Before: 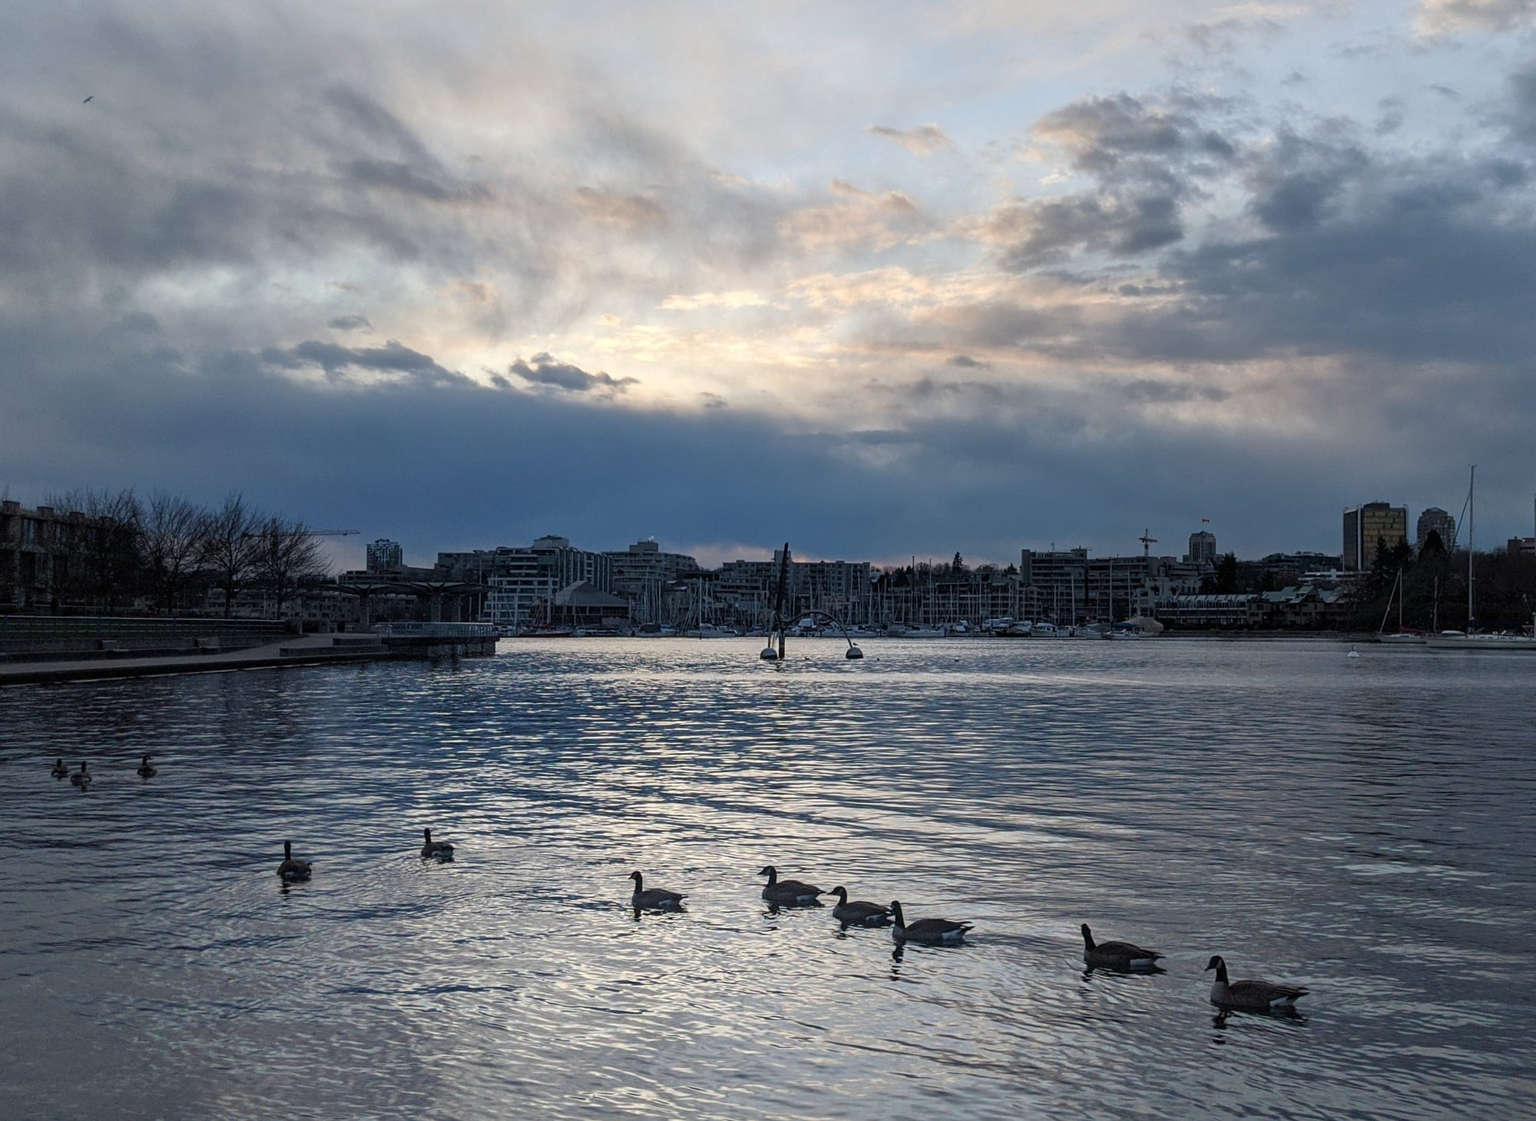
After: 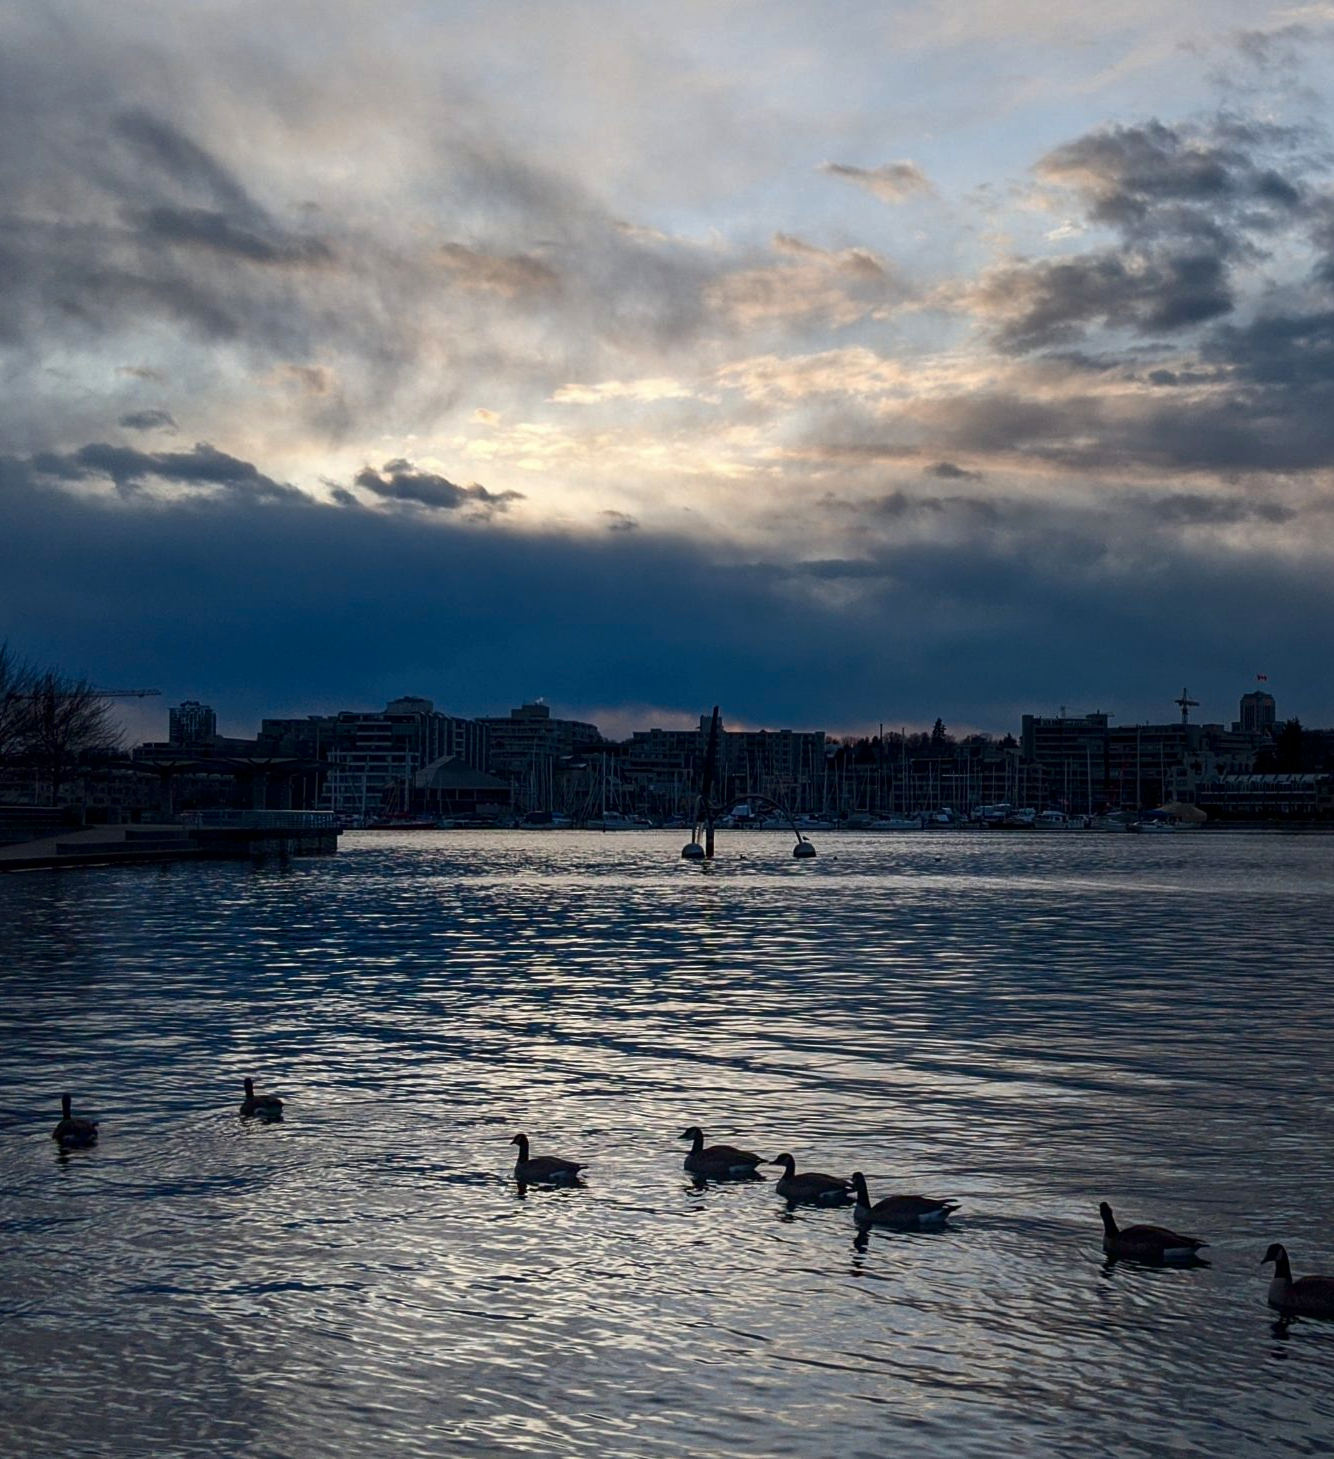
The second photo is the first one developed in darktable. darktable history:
contrast brightness saturation: contrast 0.096, brightness -0.275, saturation 0.148
crop: left 15.417%, right 17.847%
